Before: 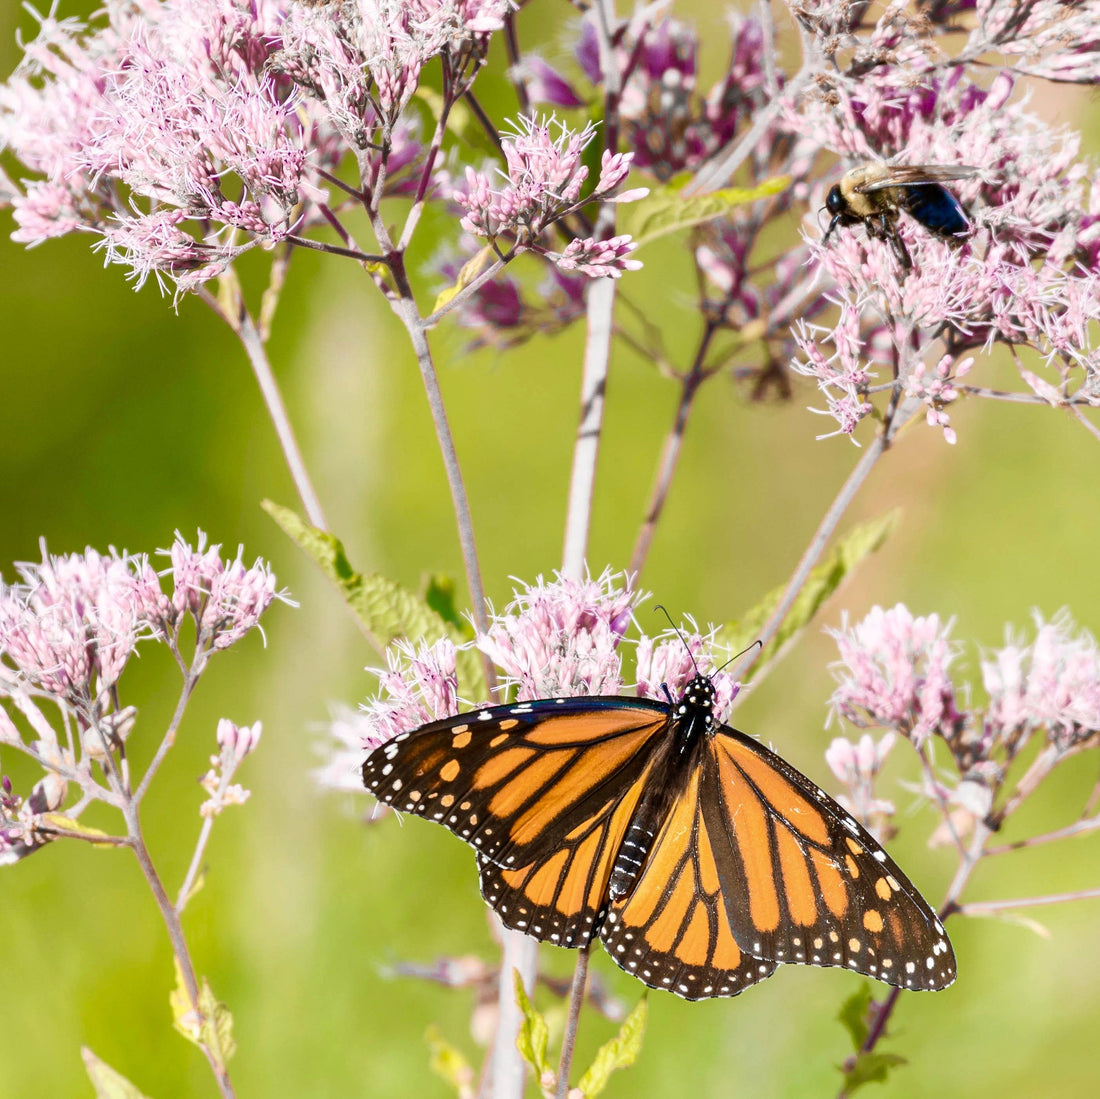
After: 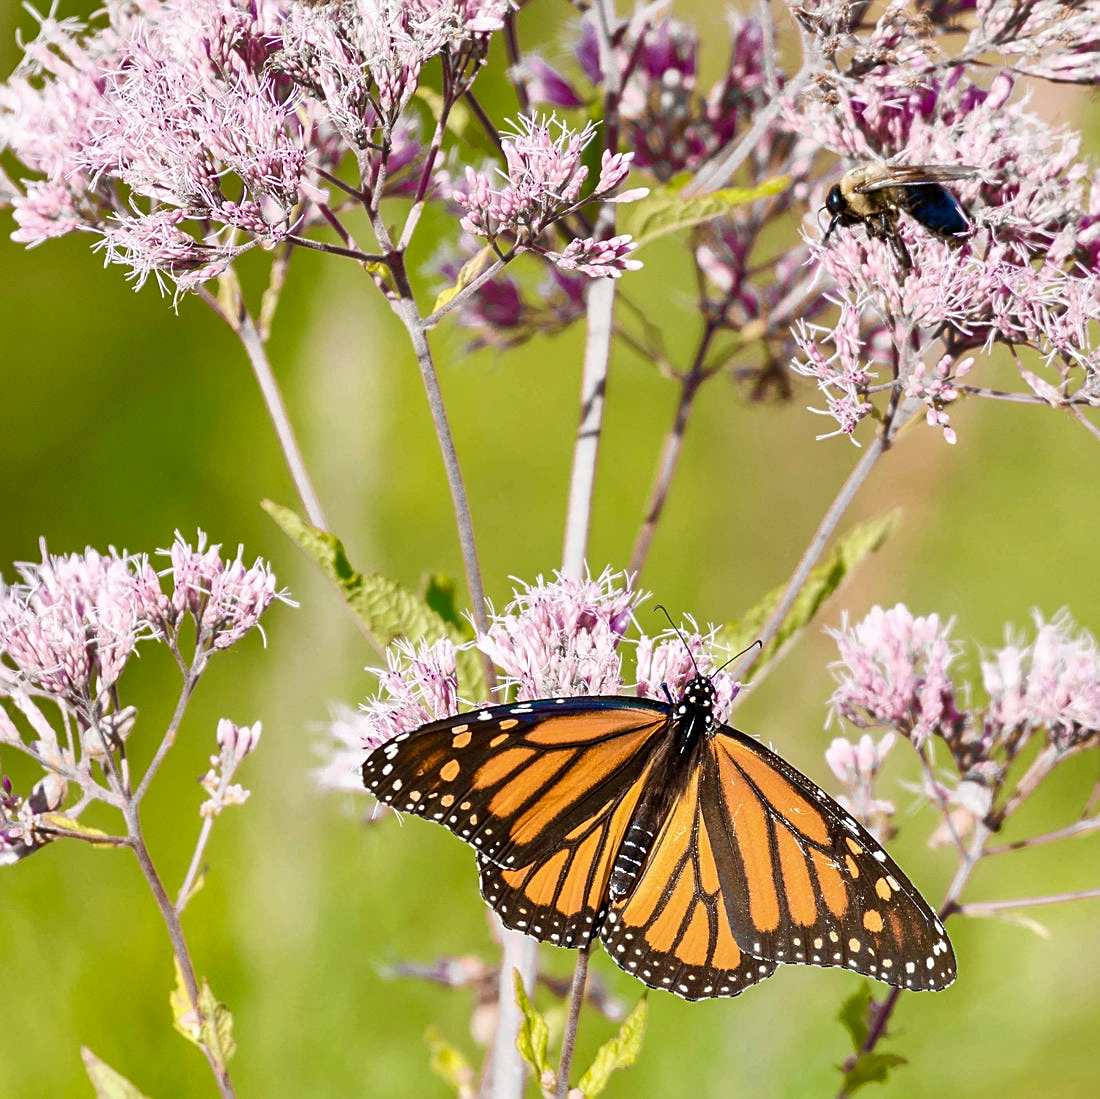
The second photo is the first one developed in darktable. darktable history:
sharpen: on, module defaults
shadows and highlights: shadows color adjustment 97.66%, soften with gaussian
fill light: on, module defaults
